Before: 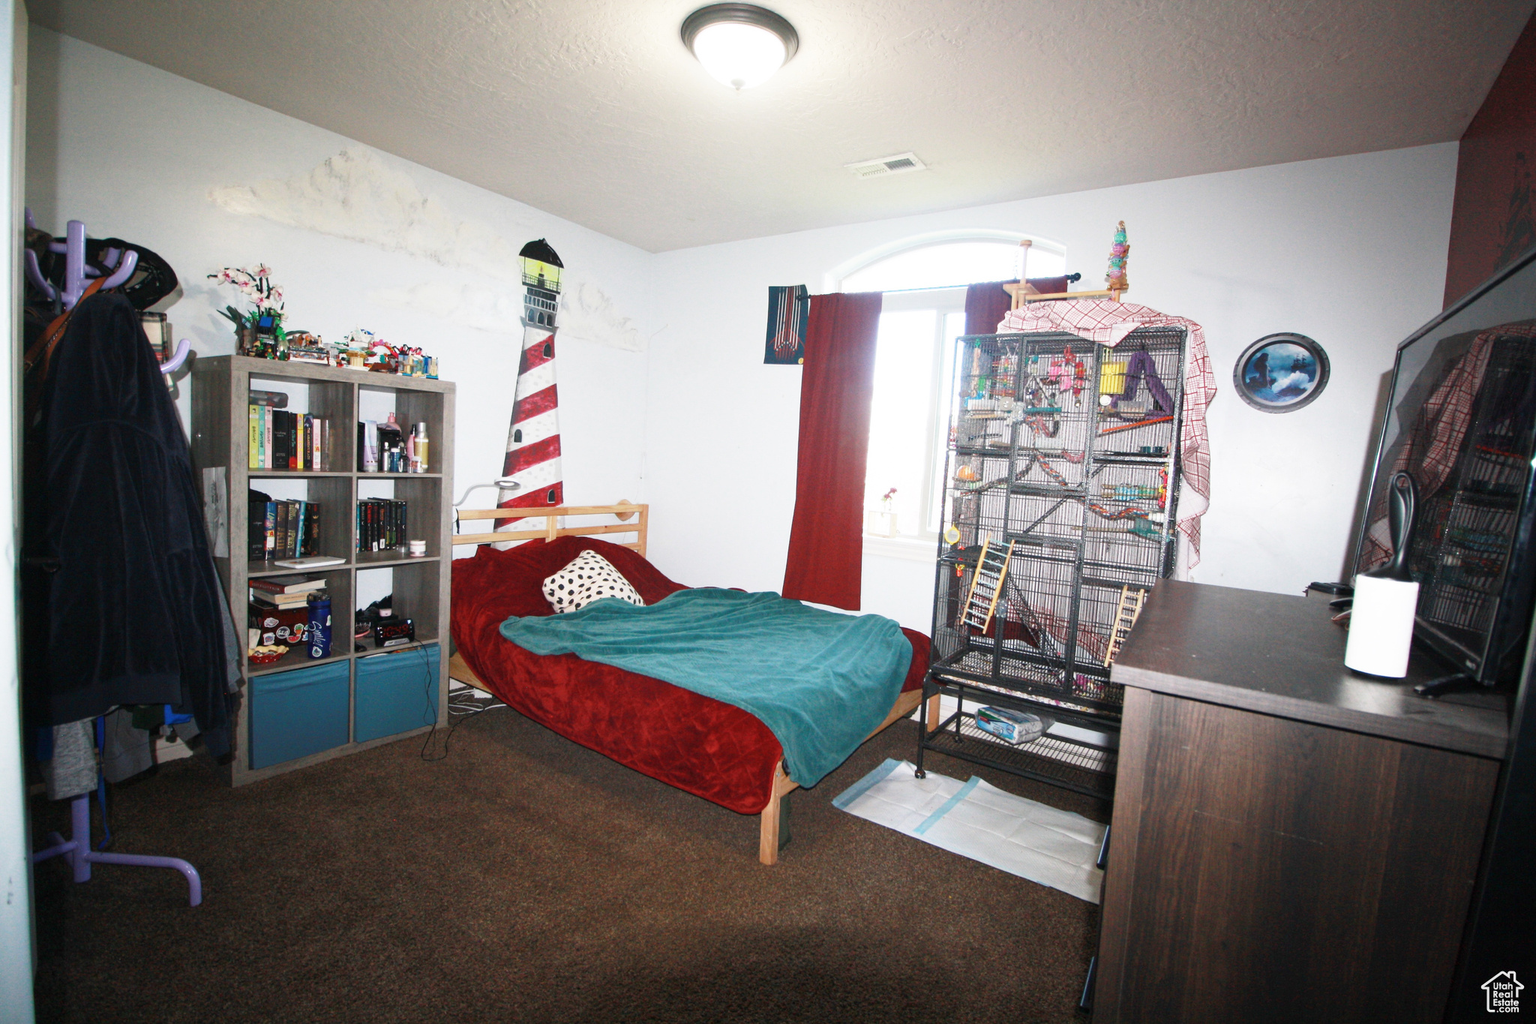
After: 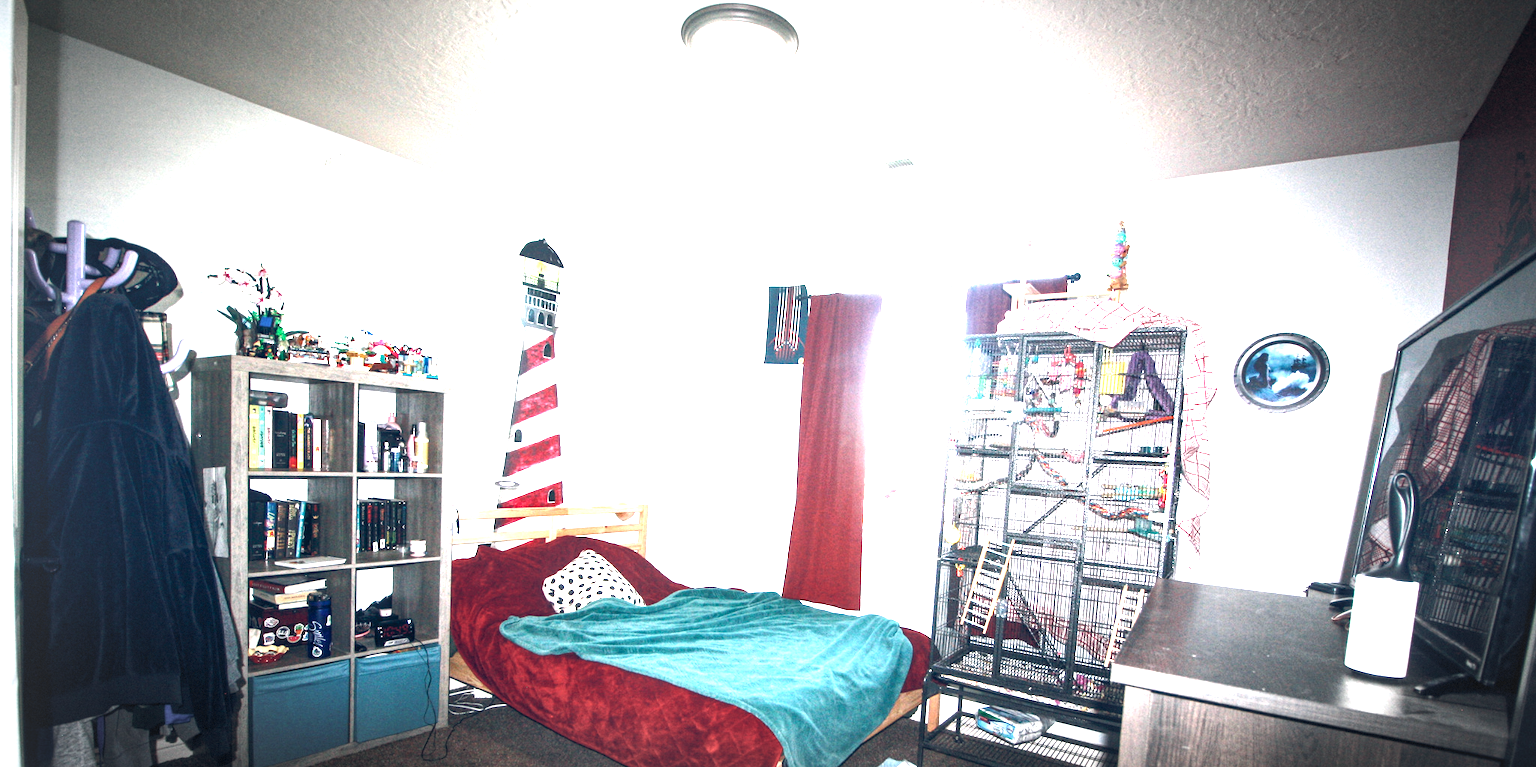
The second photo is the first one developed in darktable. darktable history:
crop: bottom 24.988%
color balance rgb: shadows lift › chroma 2.049%, shadows lift › hue 186.84°, global offset › chroma 0.155%, global offset › hue 253.5°, linear chroma grading › shadows -1.556%, linear chroma grading › highlights -14.871%, linear chroma grading › global chroma -9.421%, linear chroma grading › mid-tones -10.279%, perceptual saturation grading › global saturation 29.885%, perceptual brilliance grading › highlights 47.86%, perceptual brilliance grading › mid-tones 22.913%, perceptual brilliance grading › shadows -6.009%
local contrast: detail 130%
vignetting: automatic ratio true, dithering 8-bit output
